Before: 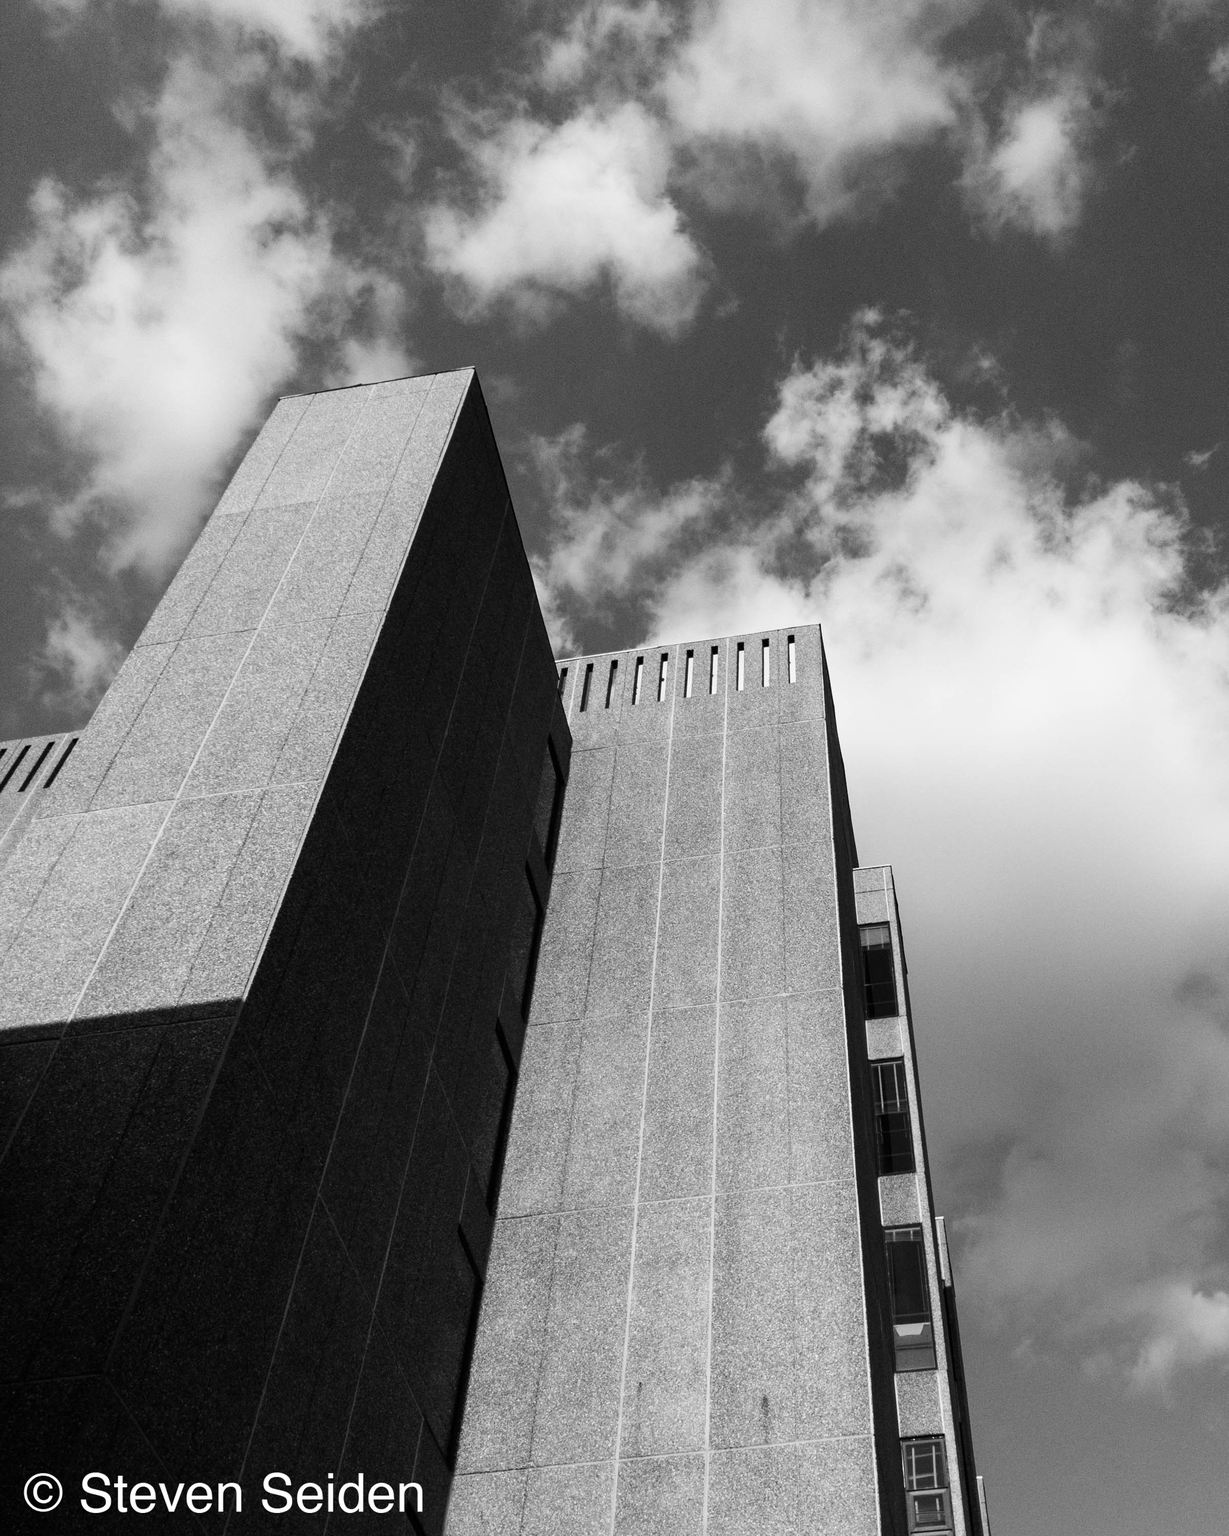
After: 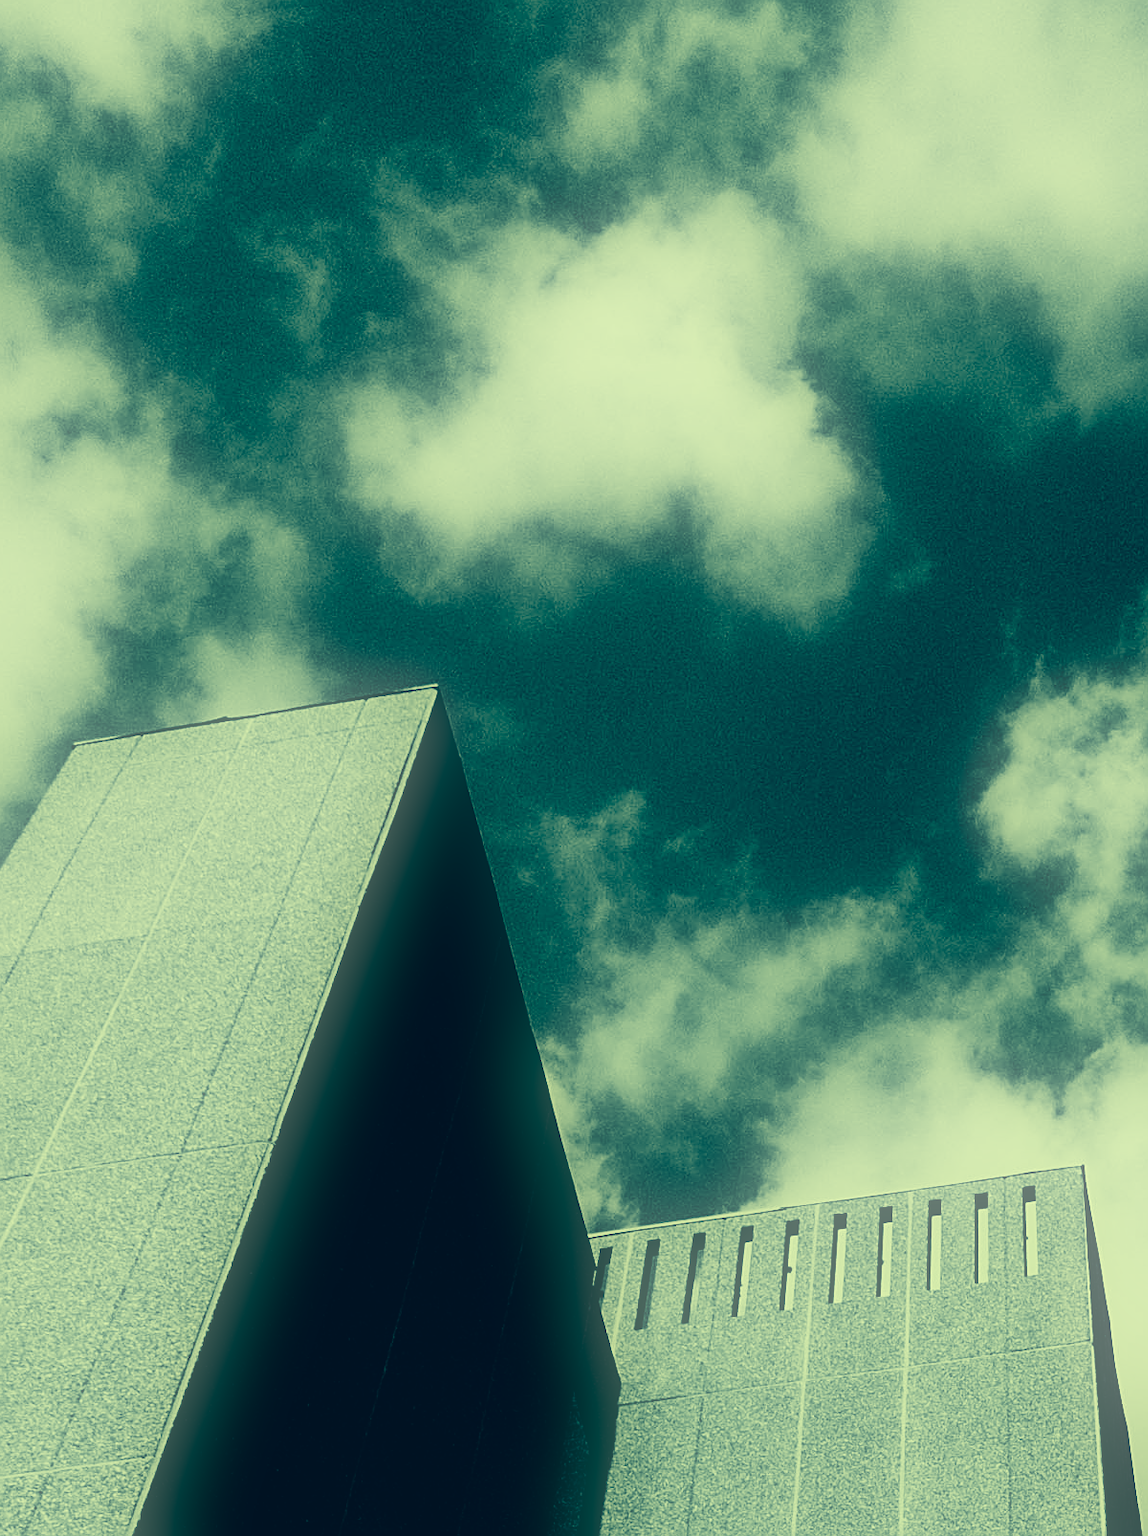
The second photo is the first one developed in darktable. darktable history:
crop: left 19.556%, right 30.401%, bottom 46.458%
color correction: highlights a* -15.58, highlights b* 40, shadows a* -40, shadows b* -26.18
filmic rgb: black relative exposure -5 EV, white relative exposure 3.5 EV, hardness 3.19, contrast 1.4, highlights saturation mix -50%
sharpen: on, module defaults
soften: size 60.24%, saturation 65.46%, brightness 0.506 EV, mix 25.7%
